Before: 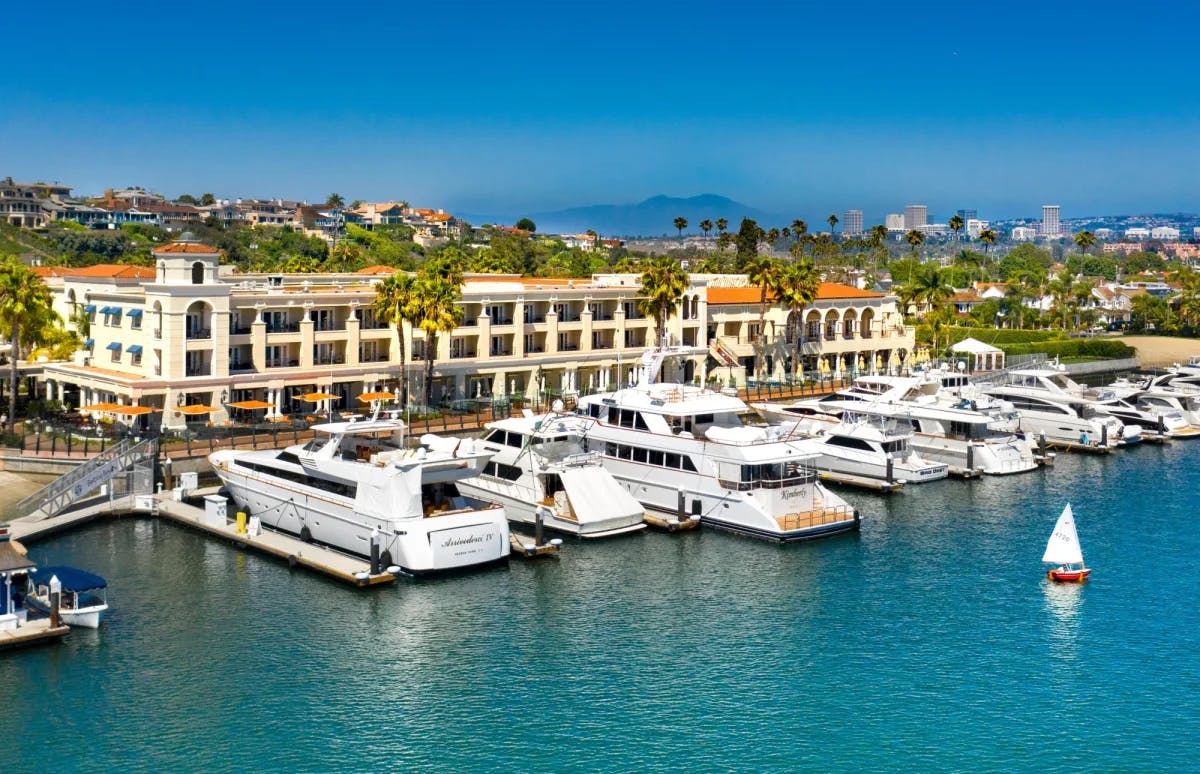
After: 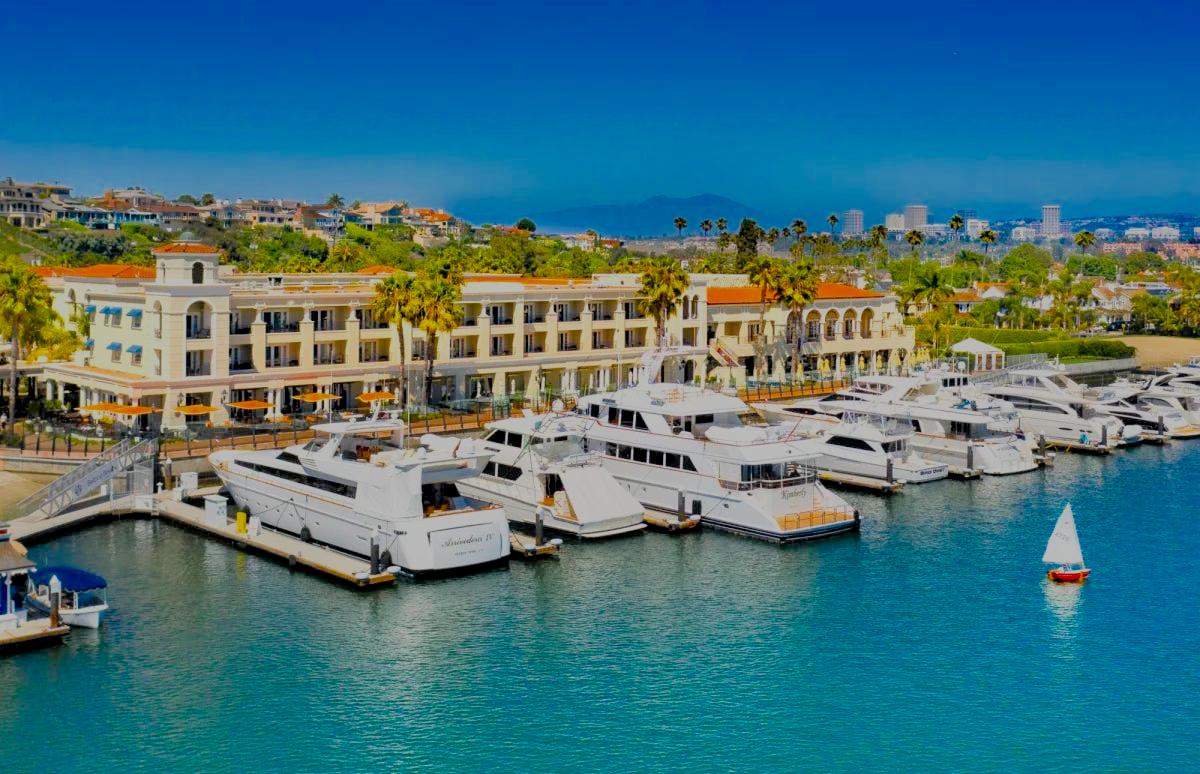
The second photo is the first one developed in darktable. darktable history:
filmic rgb: black relative exposure -7.03 EV, white relative exposure 6.01 EV, threshold 5.98 EV, target black luminance 0%, hardness 2.77, latitude 62.07%, contrast 0.705, highlights saturation mix 11.24%, shadows ↔ highlights balance -0.064%, color science v4 (2020), enable highlight reconstruction true
